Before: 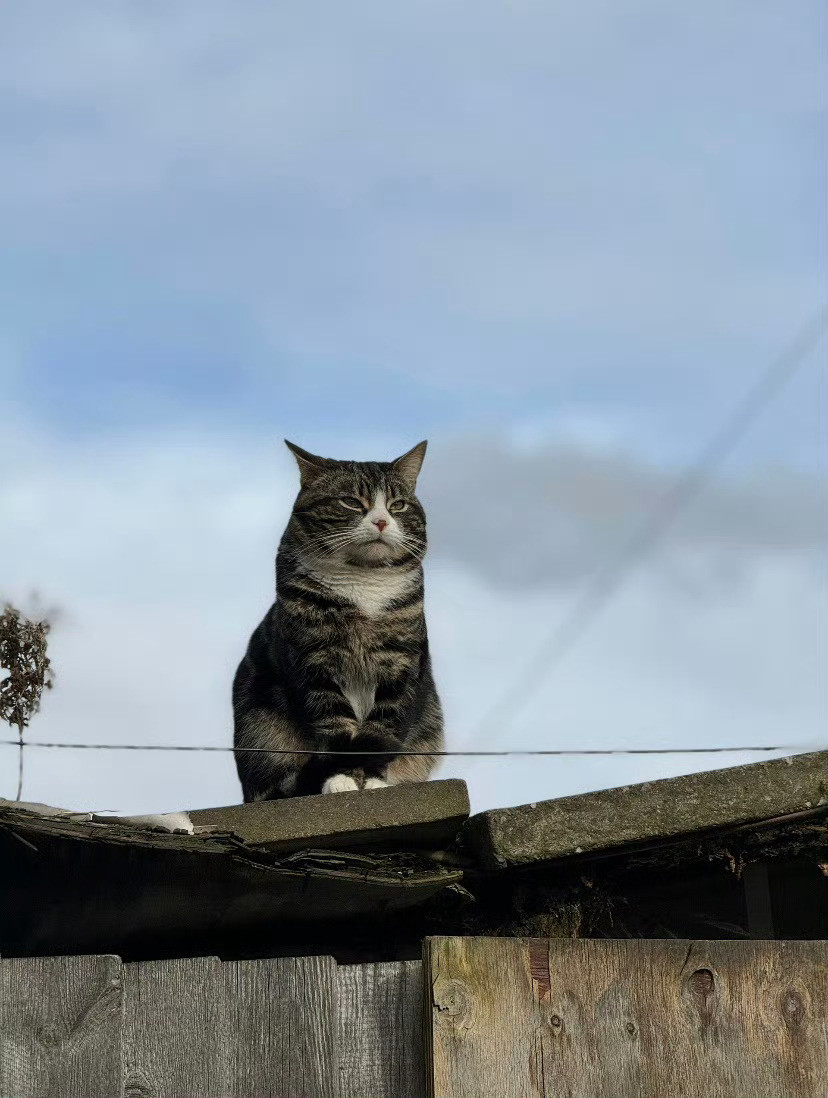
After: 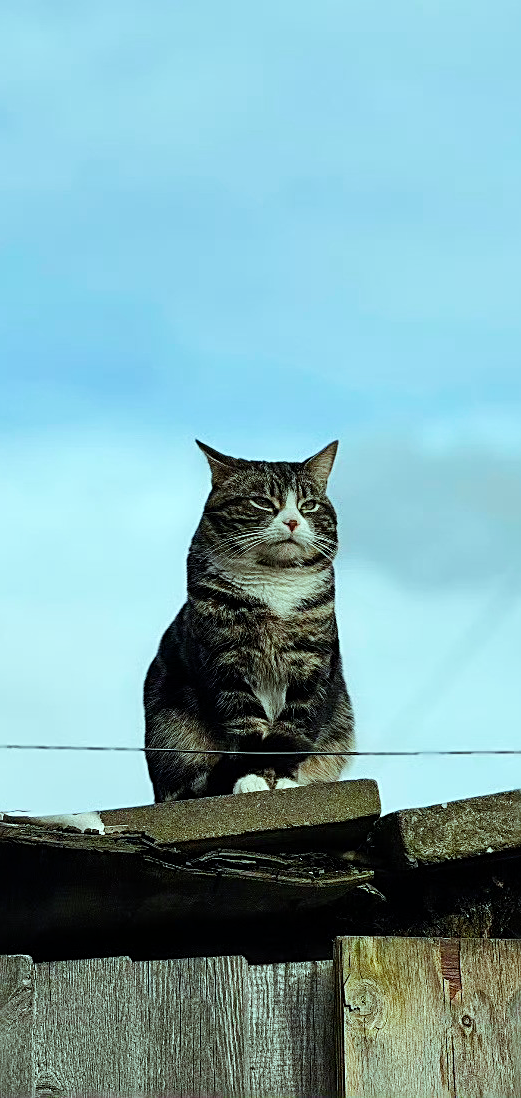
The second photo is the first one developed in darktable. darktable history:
crop: left 10.776%, right 26.294%
color balance rgb: shadows lift › chroma 2.055%, shadows lift › hue 249.39°, highlights gain › chroma 5.323%, highlights gain › hue 194.93°, linear chroma grading › global chroma 5.764%, perceptual saturation grading › global saturation 0.006%, global vibrance 20%
sharpen: radius 2.531, amount 0.619
tone curve: curves: ch0 [(0, 0) (0.004, 0.001) (0.133, 0.112) (0.325, 0.362) (0.832, 0.893) (1, 1)], preserve colors none
